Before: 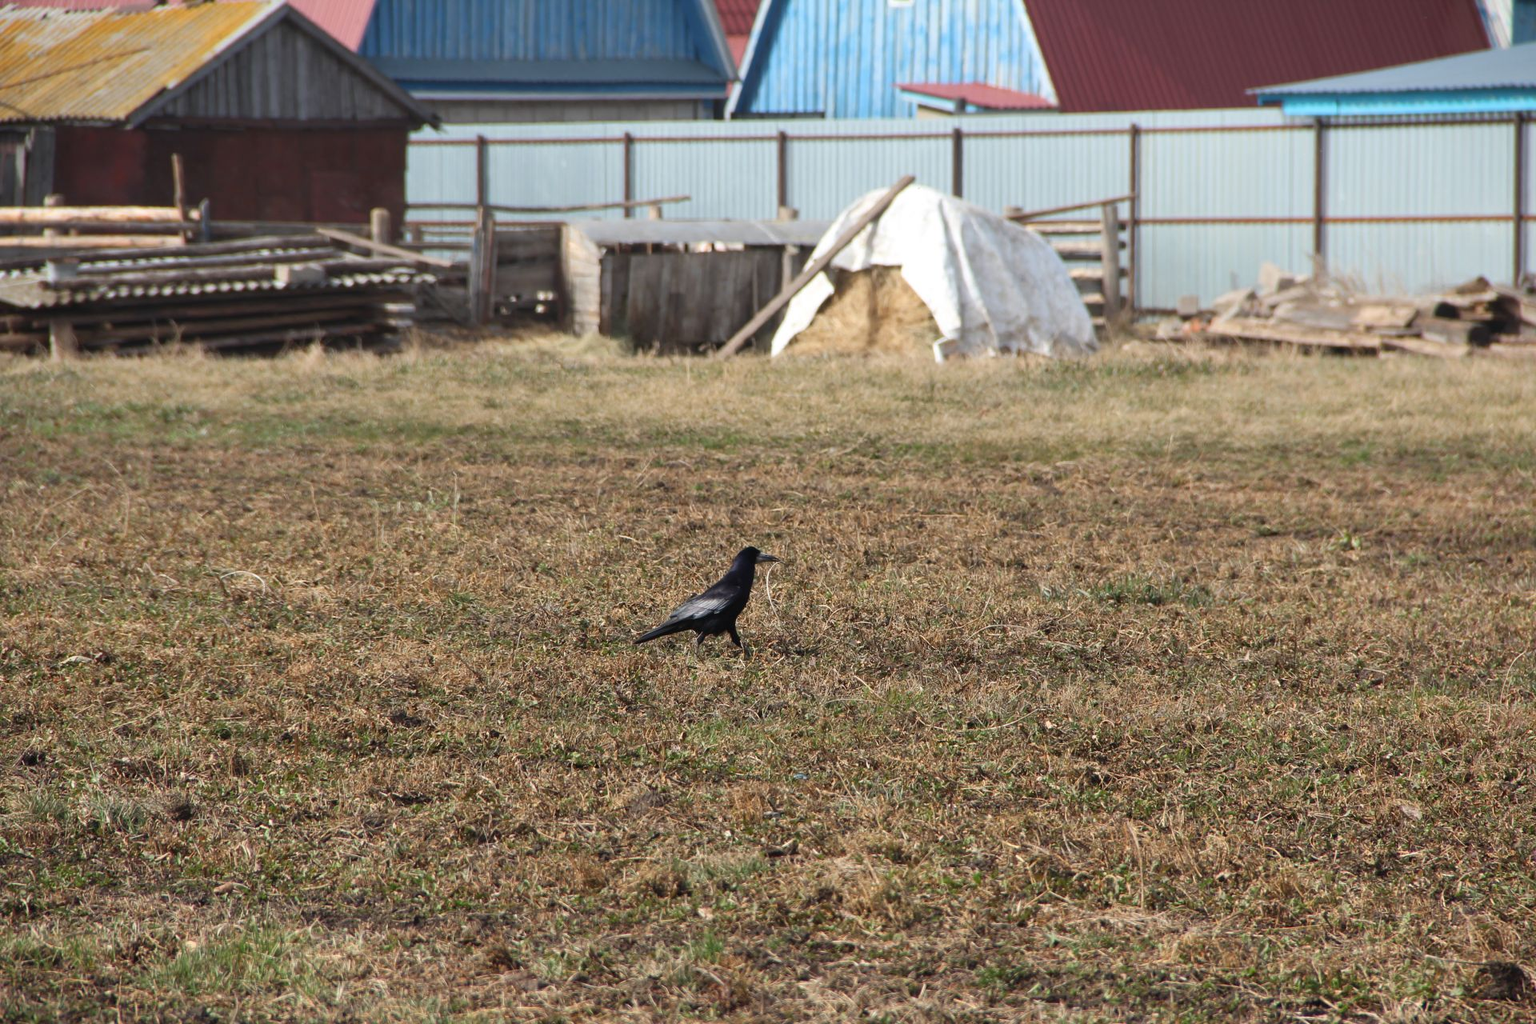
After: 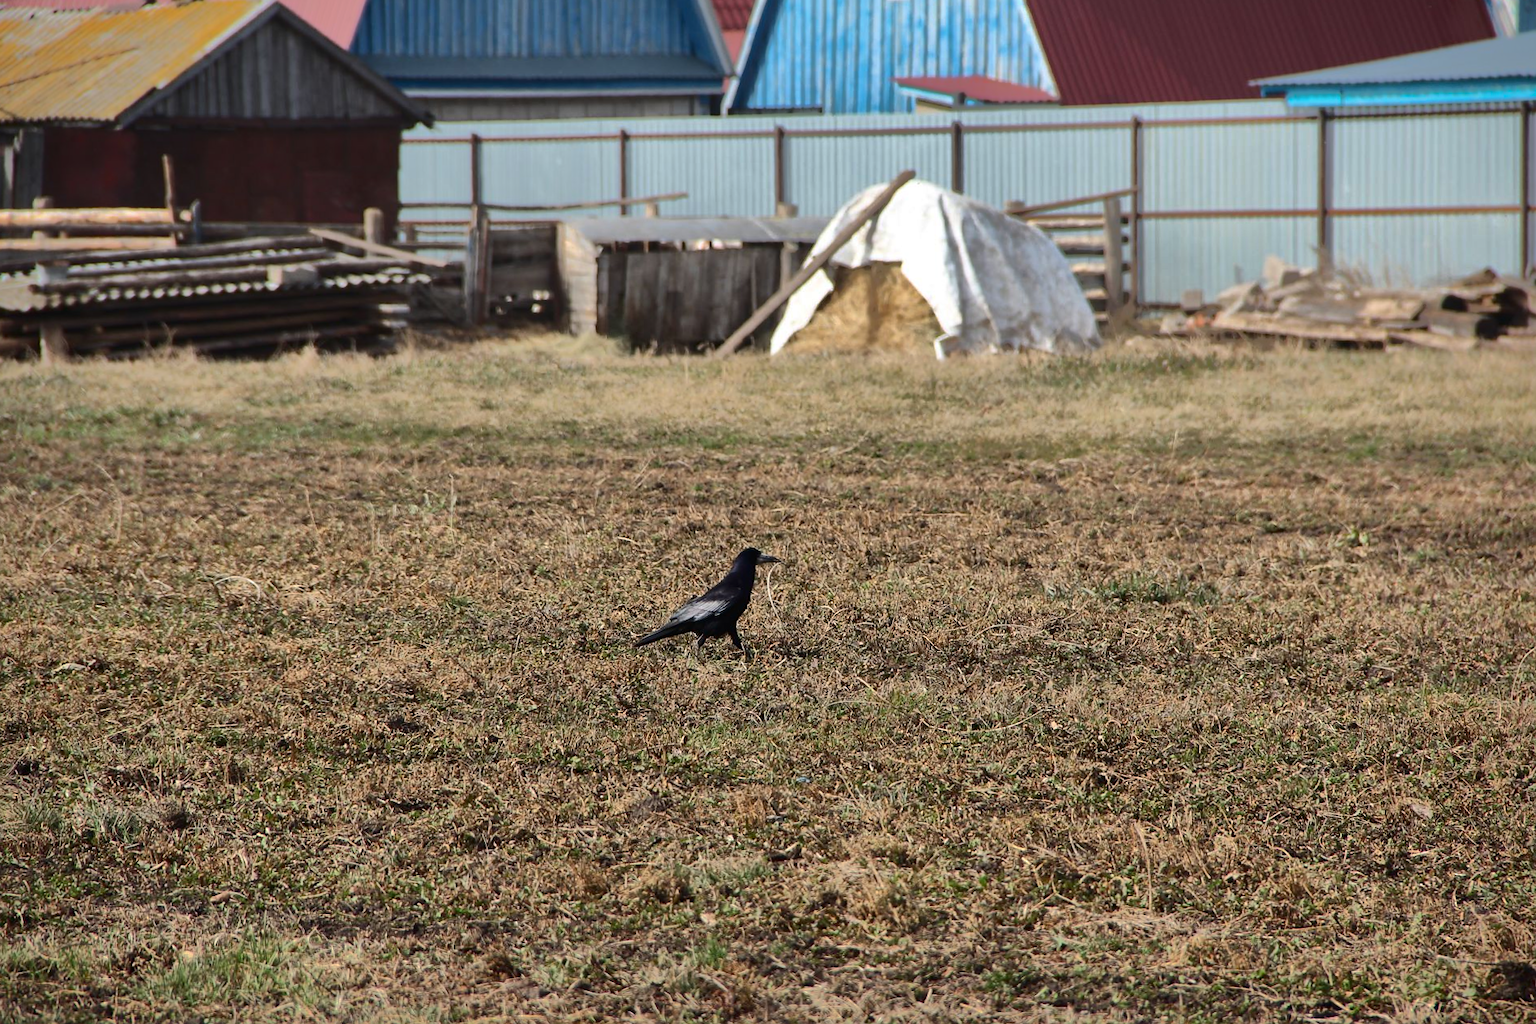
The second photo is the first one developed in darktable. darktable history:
contrast brightness saturation: contrast 0.22
rotate and perspective: rotation -0.45°, automatic cropping original format, crop left 0.008, crop right 0.992, crop top 0.012, crop bottom 0.988
sharpen: radius 1, threshold 1
shadows and highlights: shadows -19.91, highlights -73.15
